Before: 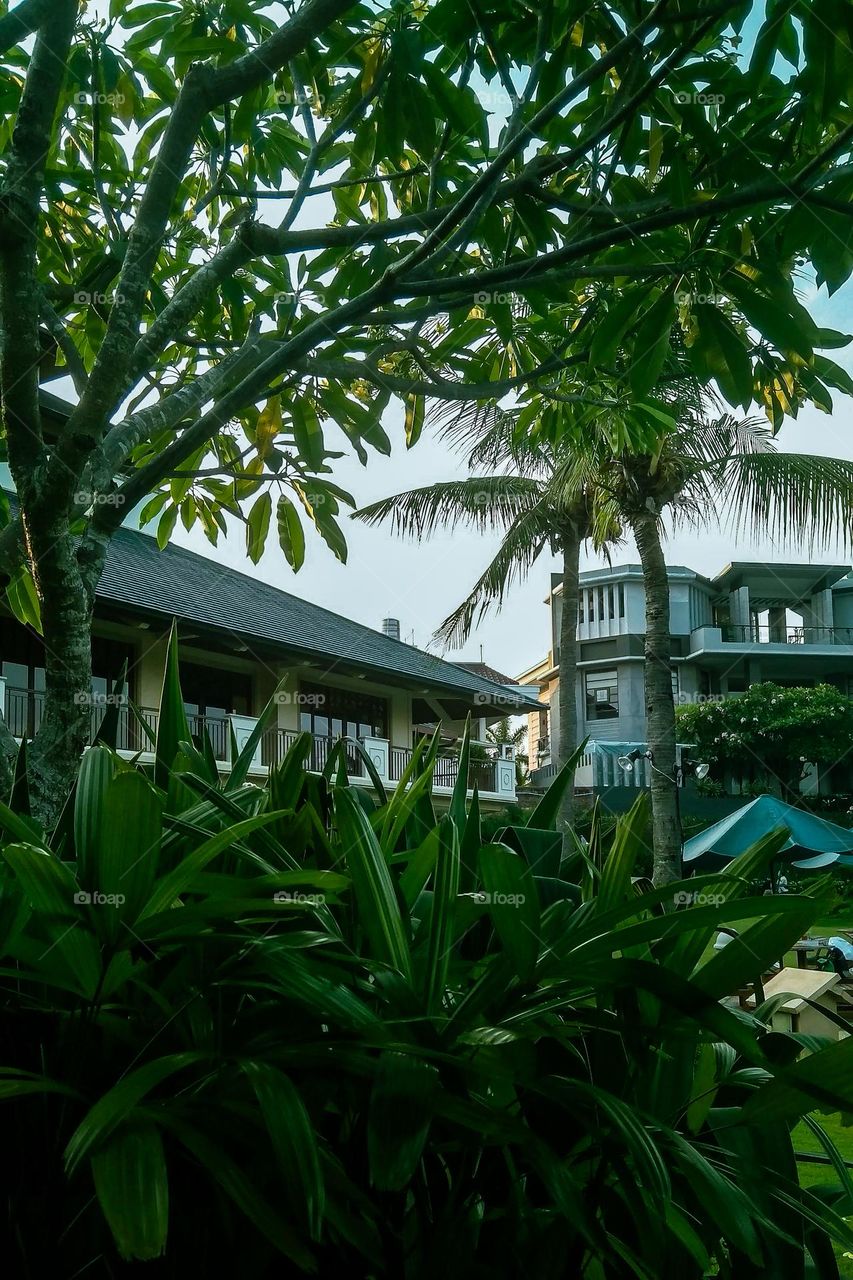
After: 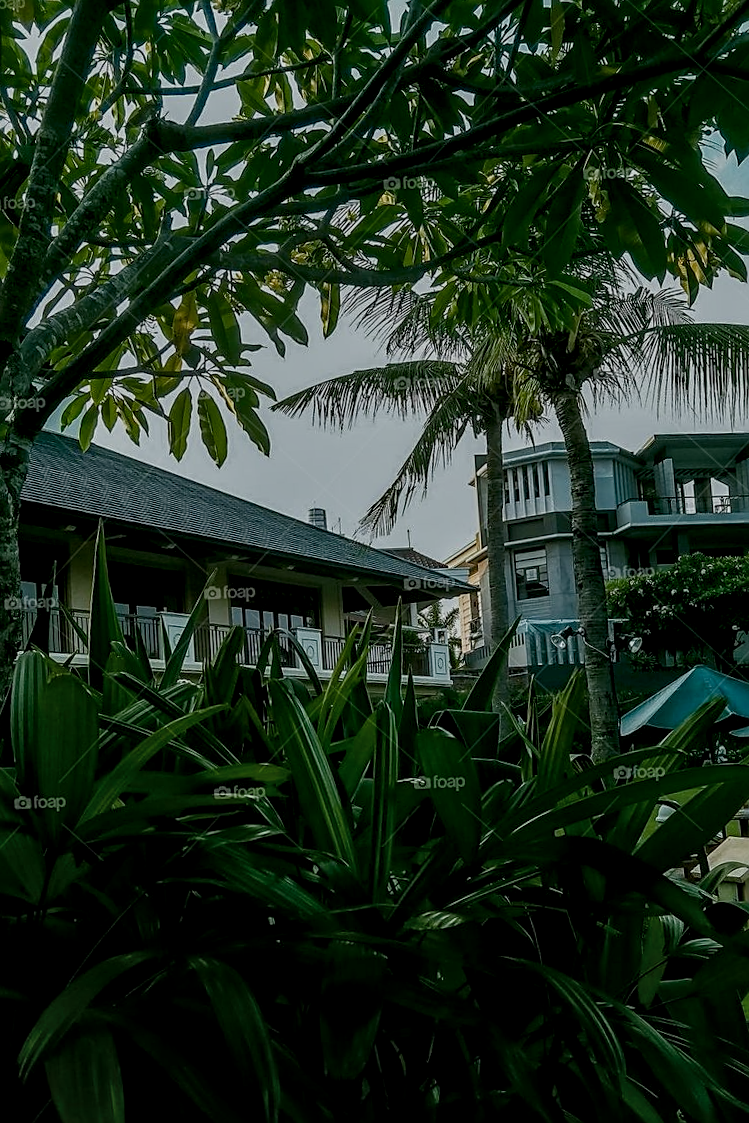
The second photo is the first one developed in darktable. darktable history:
color balance rgb: linear chroma grading › shadows 31.889%, linear chroma grading › global chroma -1.717%, linear chroma grading › mid-tones 3.899%, perceptual saturation grading › global saturation 0.842%, perceptual brilliance grading › global brilliance -47.719%, global vibrance 7.194%, saturation formula JzAzBz (2021)
crop and rotate: angle 2.9°, left 5.592%, top 5.72%
shadows and highlights: shadows -0.25, highlights 40.49
local contrast: highlights 60%, shadows 59%, detail 160%
sharpen: on, module defaults
exposure: exposure -0.011 EV, compensate highlight preservation false
